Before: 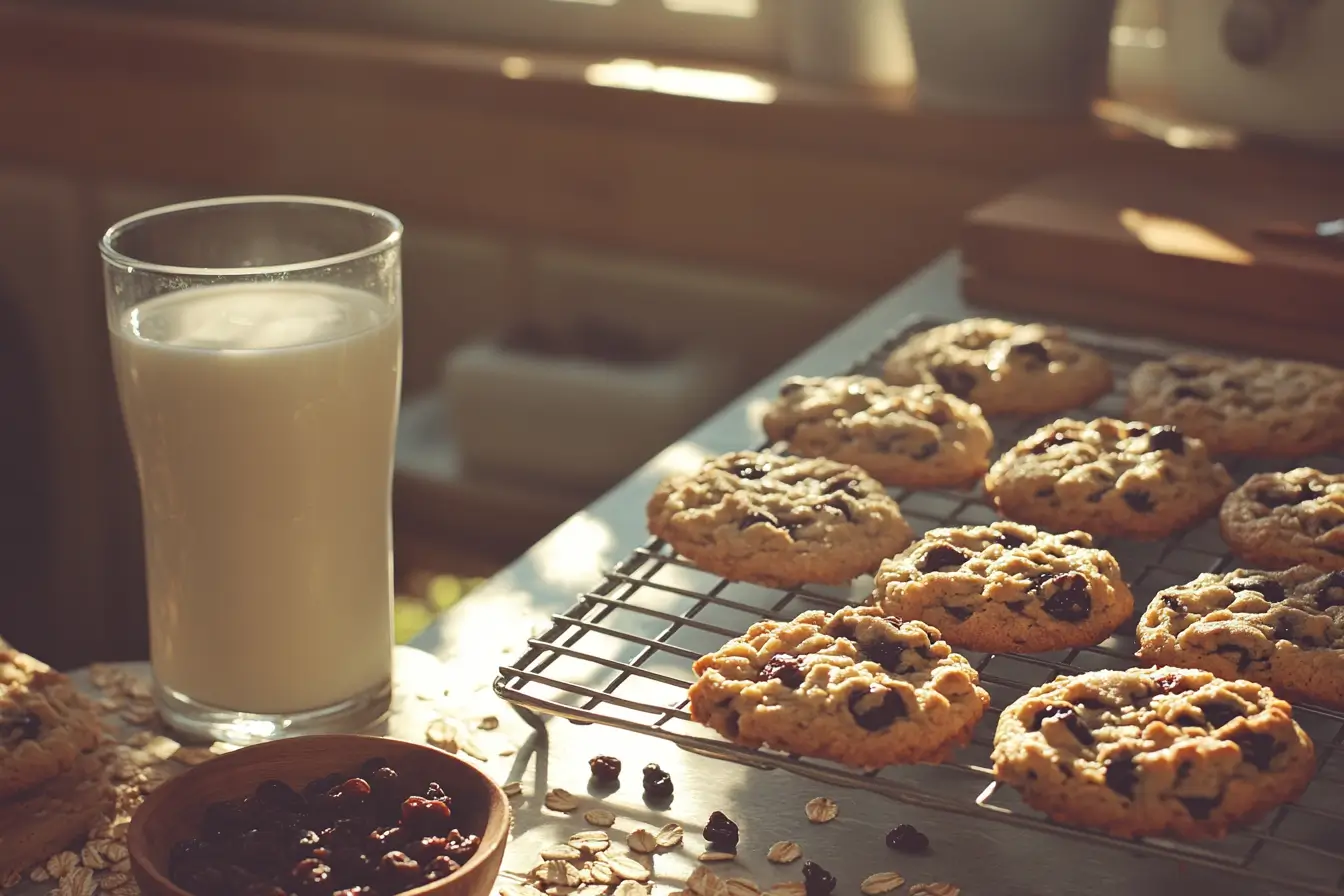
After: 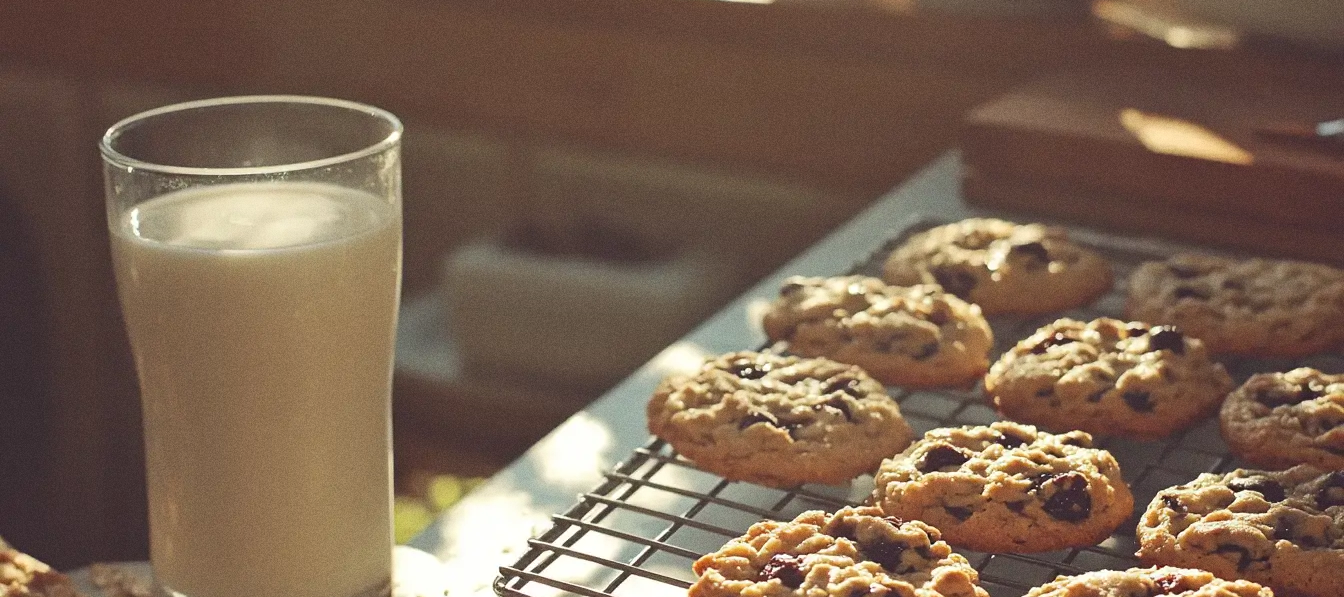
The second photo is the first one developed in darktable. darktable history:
crop: top 11.166%, bottom 22.168%
grain: coarseness 22.88 ISO
